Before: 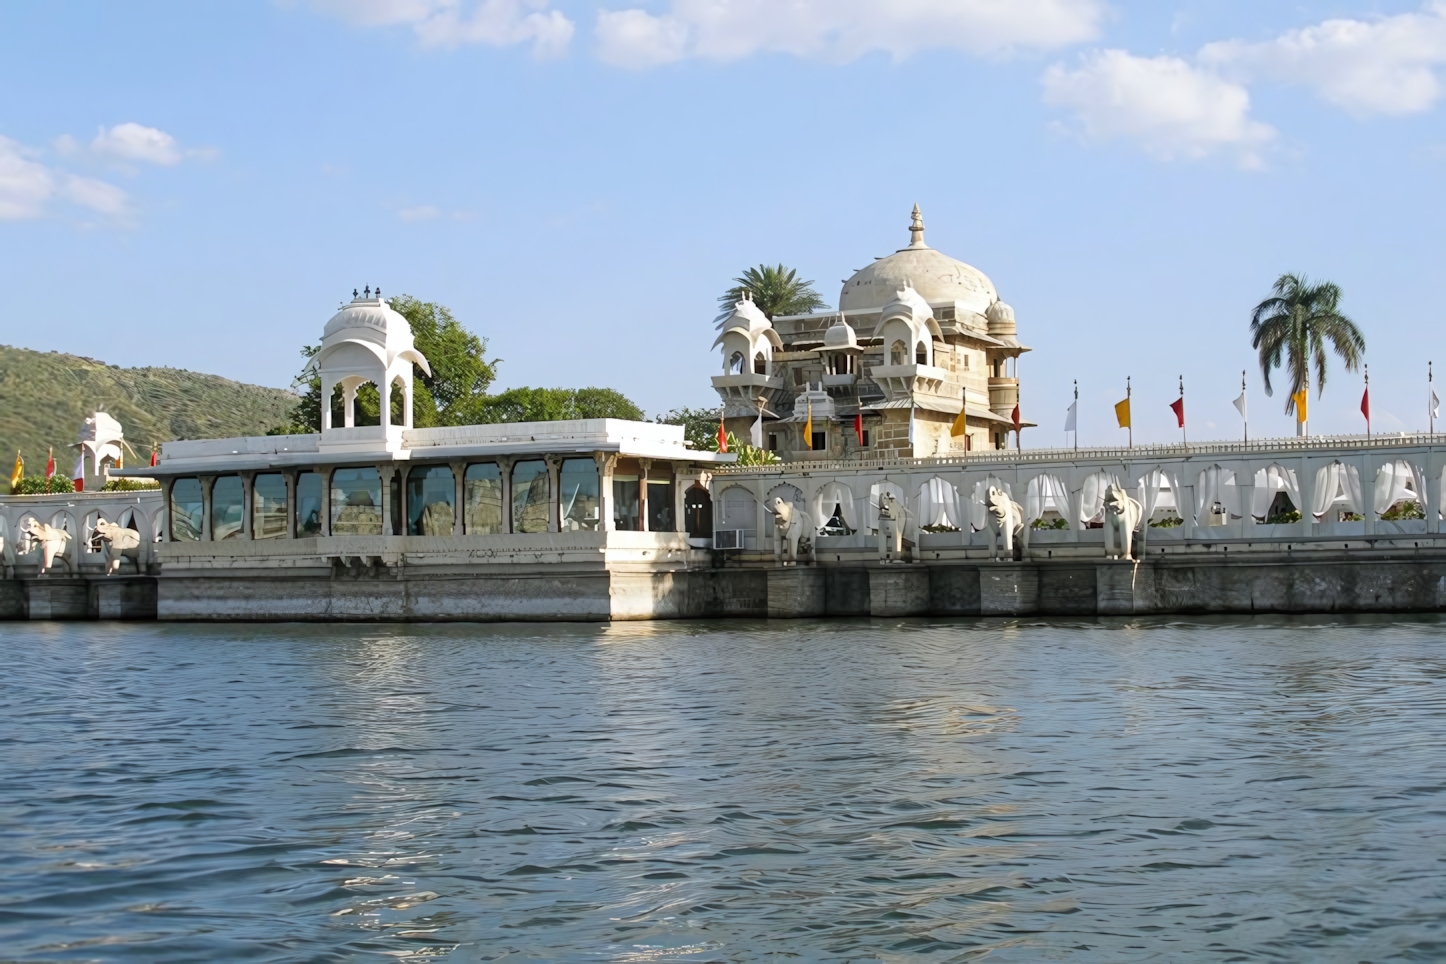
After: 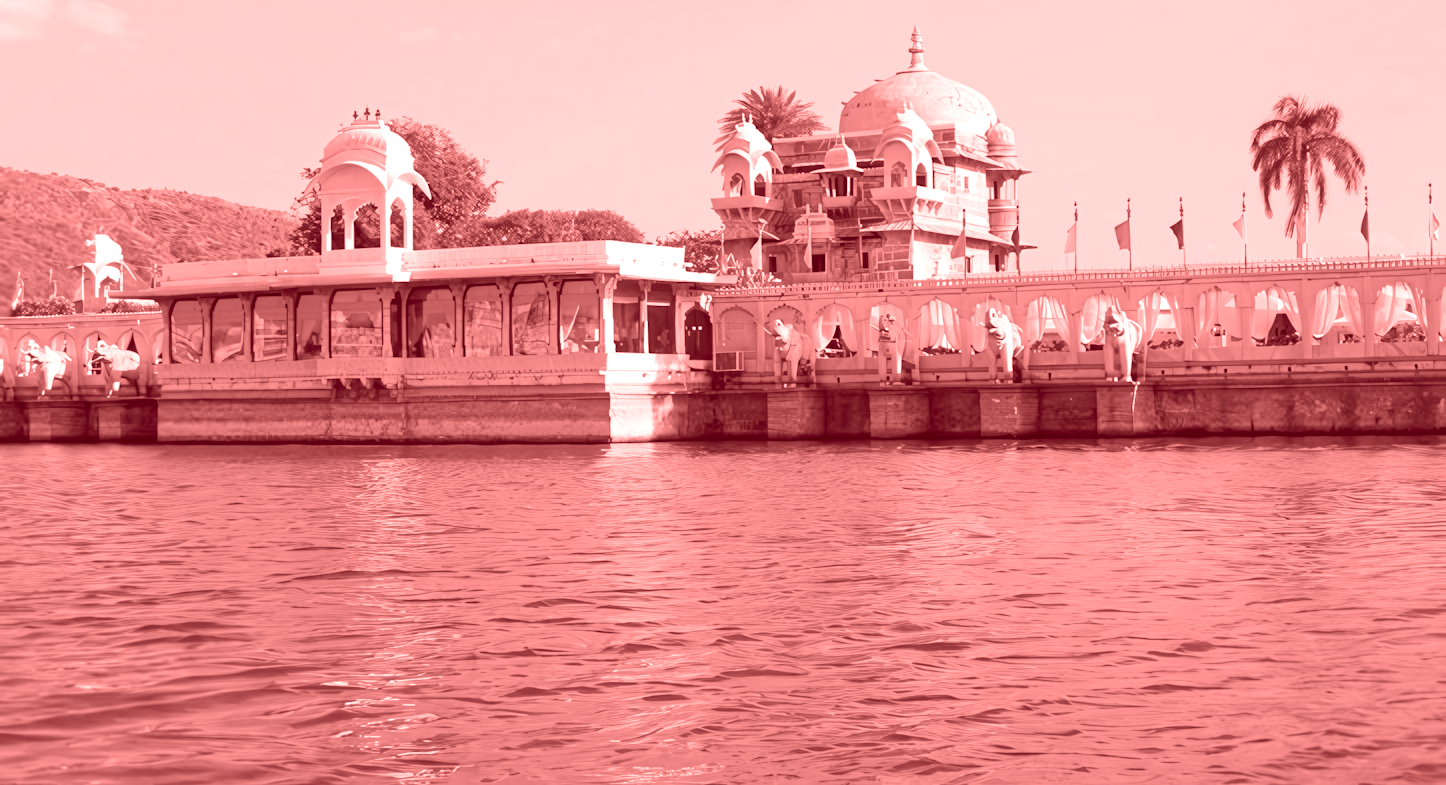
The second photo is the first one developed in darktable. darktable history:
colorize: saturation 60%, source mix 100%
crop and rotate: top 18.507%
